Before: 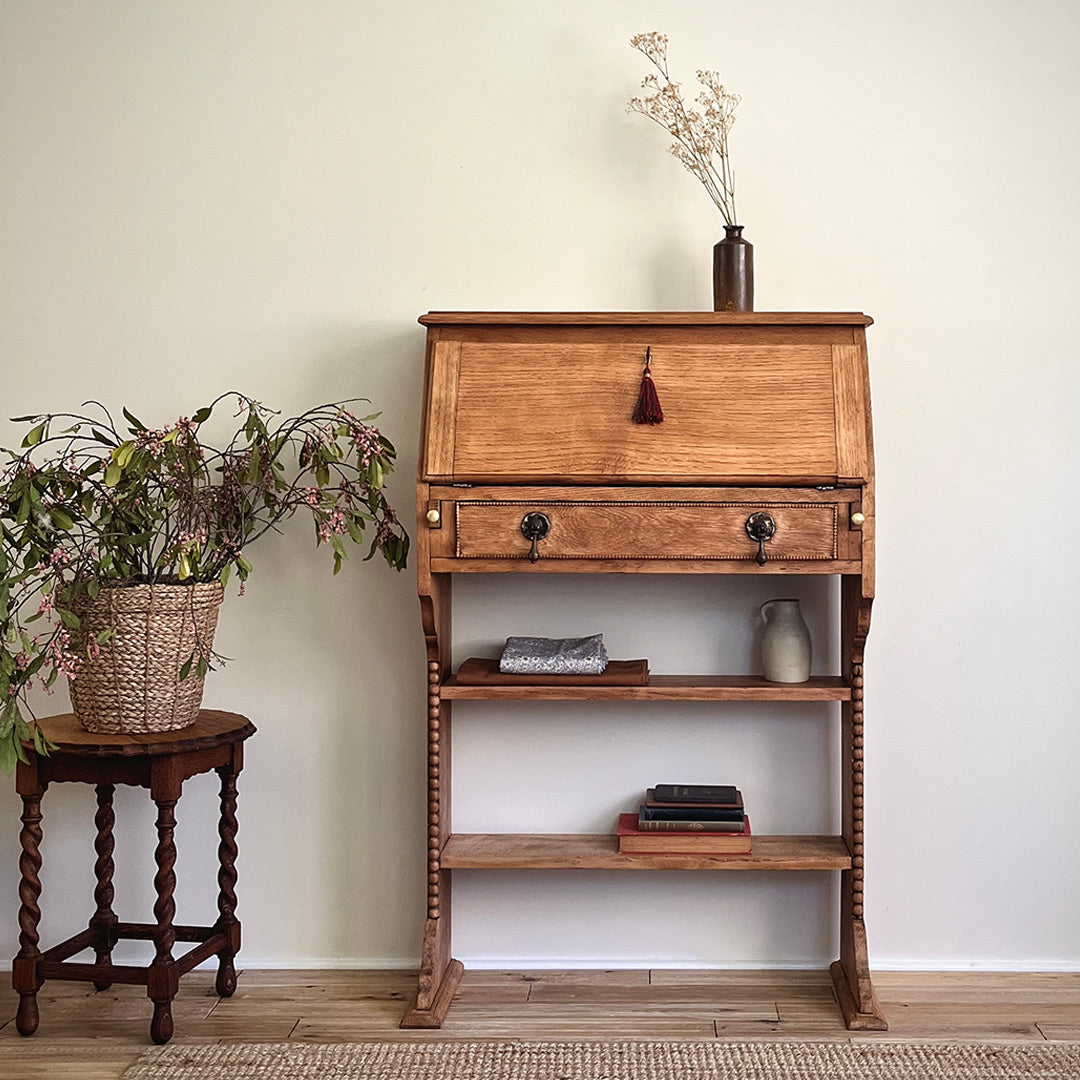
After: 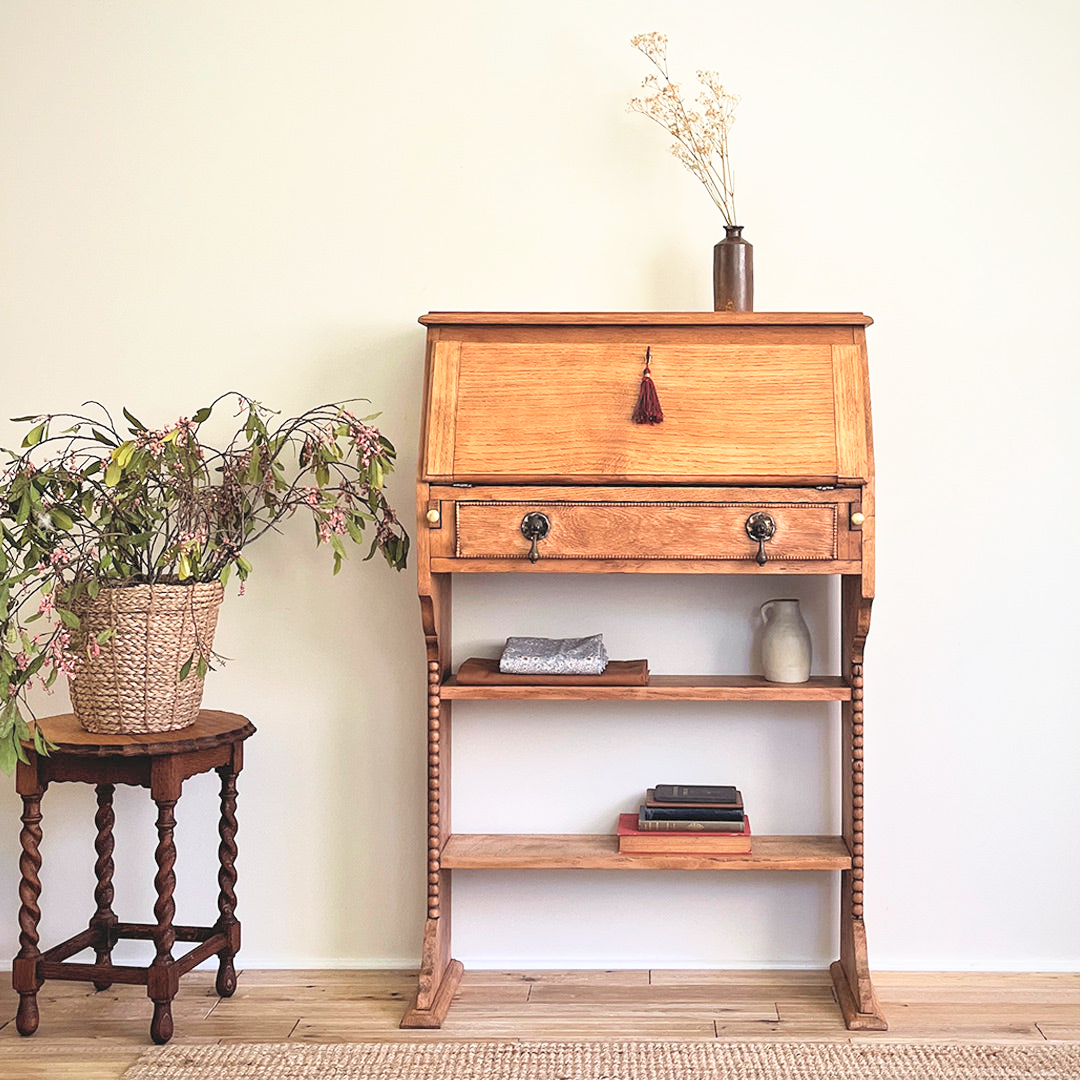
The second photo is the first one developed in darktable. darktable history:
contrast brightness saturation: contrast 0.095, brightness 0.314, saturation 0.143
base curve: curves: ch0 [(0, 0) (0.666, 0.806) (1, 1)], preserve colors none
